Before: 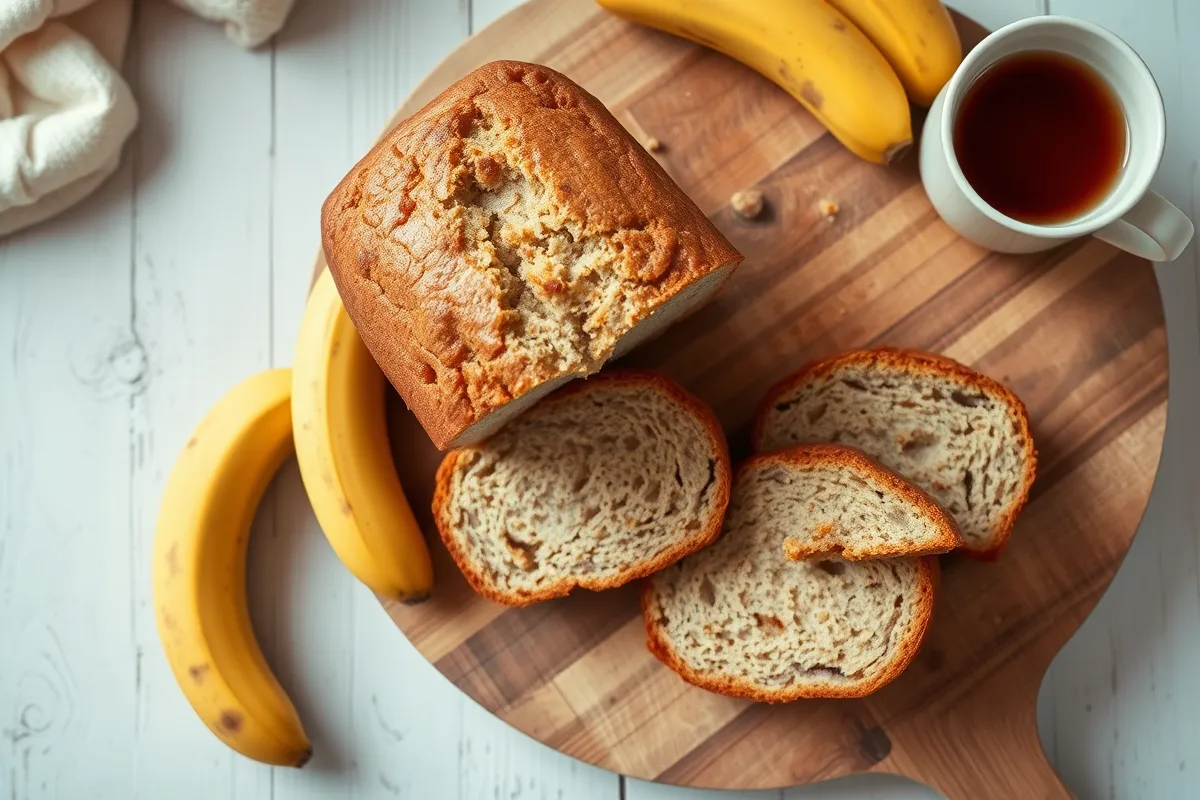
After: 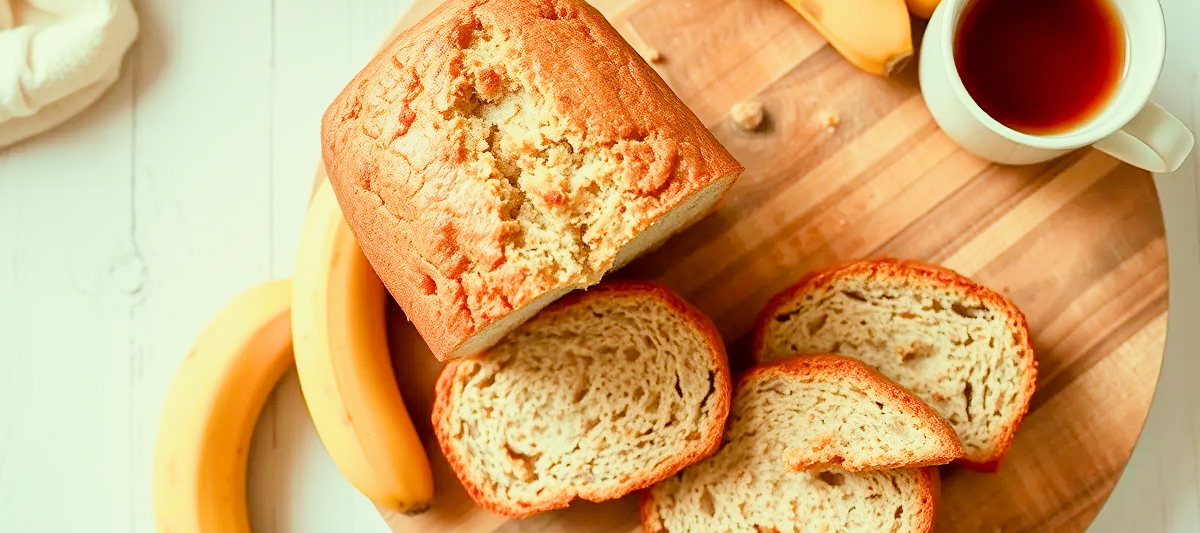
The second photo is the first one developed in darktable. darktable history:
color correction: highlights a* -5.94, highlights b* 9.48, shadows a* 10.12, shadows b* 23.94
exposure: black level correction 0.001, exposure 1.822 EV, compensate exposure bias true, compensate highlight preservation false
crop: top 11.166%, bottom 22.168%
filmic rgb: black relative exposure -7.15 EV, white relative exposure 5.36 EV, hardness 3.02
sharpen: amount 0.2
